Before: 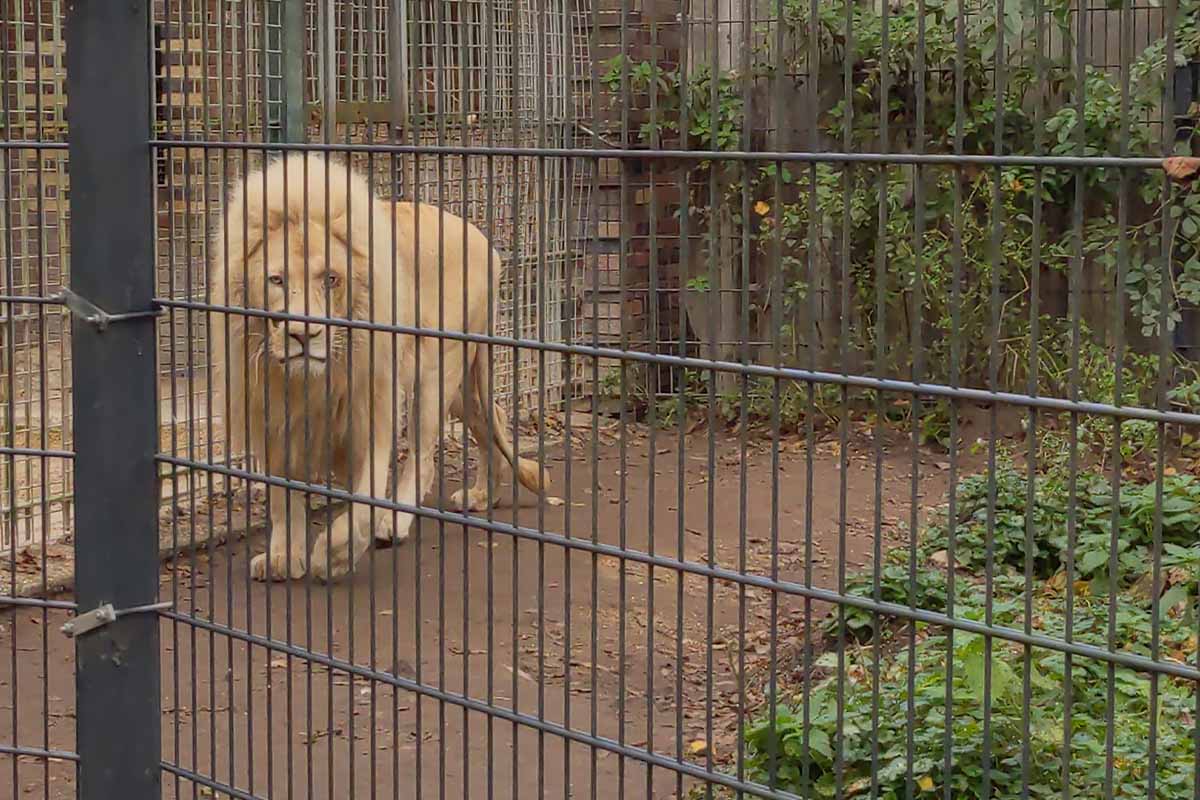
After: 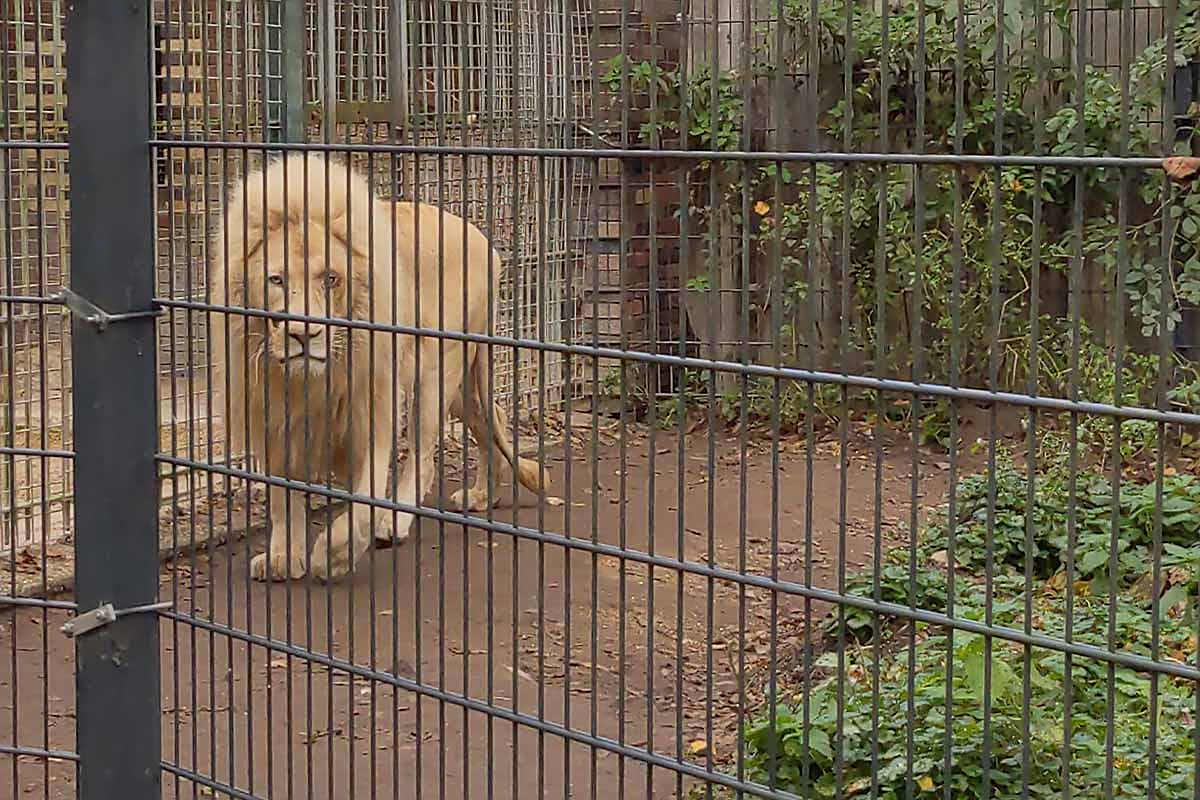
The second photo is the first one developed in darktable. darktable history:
color zones: curves: ch0 [(0, 0.5) (0.143, 0.5) (0.286, 0.5) (0.429, 0.5) (0.571, 0.5) (0.714, 0.476) (0.857, 0.5) (1, 0.5)]; ch2 [(0, 0.5) (0.143, 0.5) (0.286, 0.5) (0.429, 0.5) (0.571, 0.5) (0.714, 0.487) (0.857, 0.5) (1, 0.5)]
sharpen: amount 0.561
shadows and highlights: shadows 36.51, highlights -28.06, soften with gaussian
